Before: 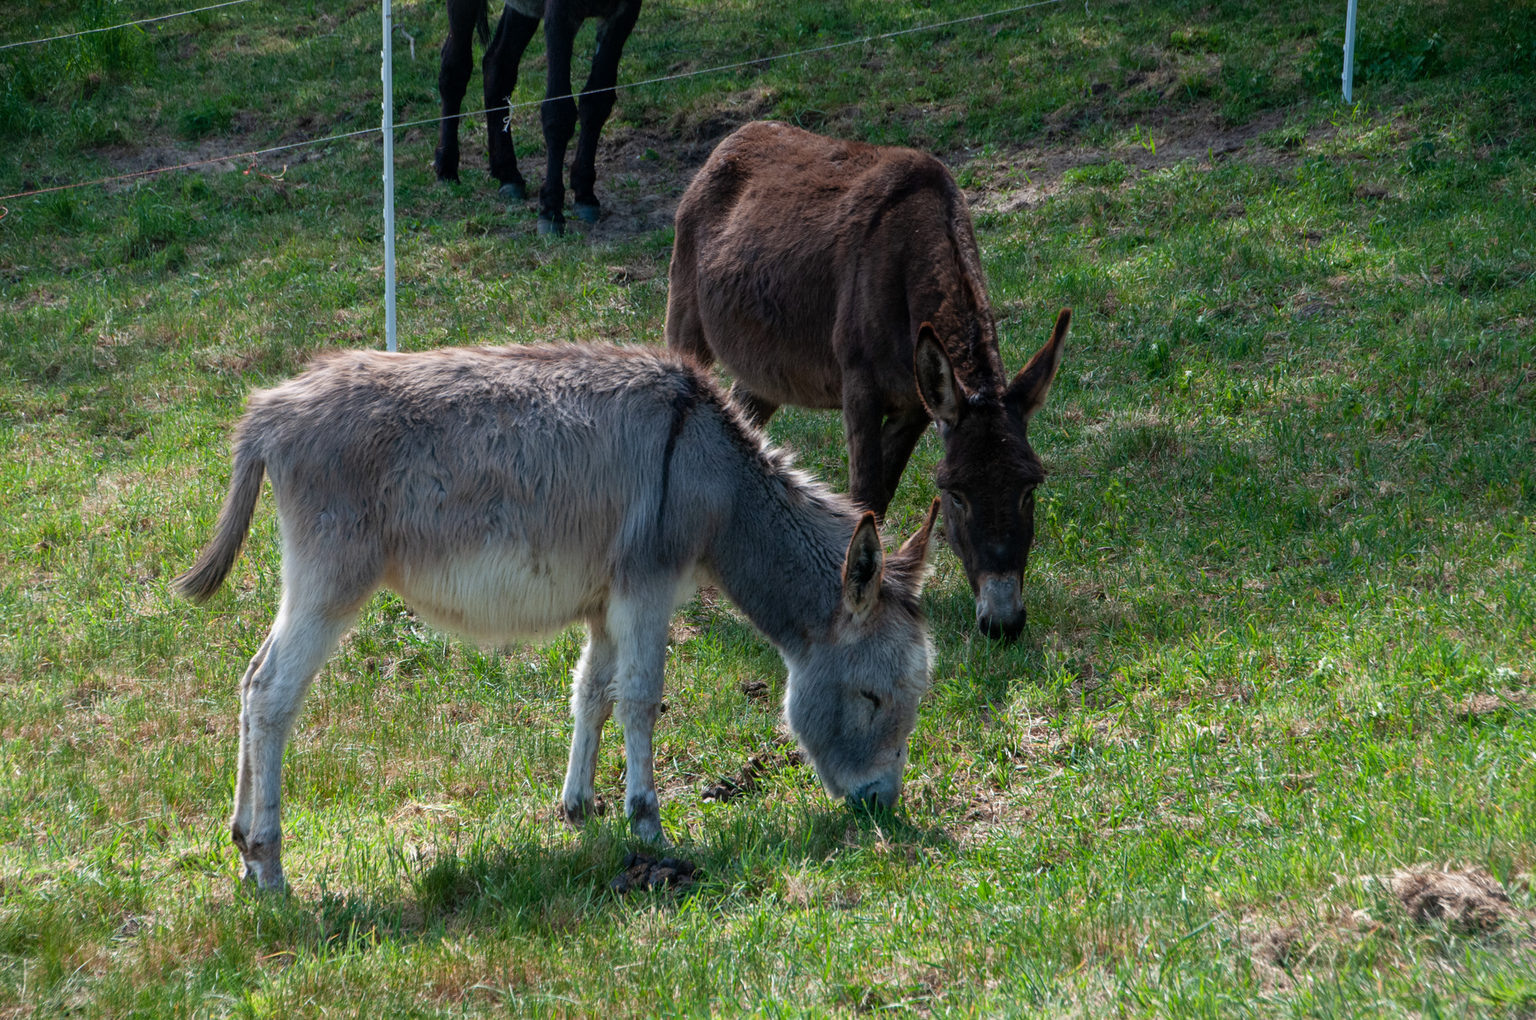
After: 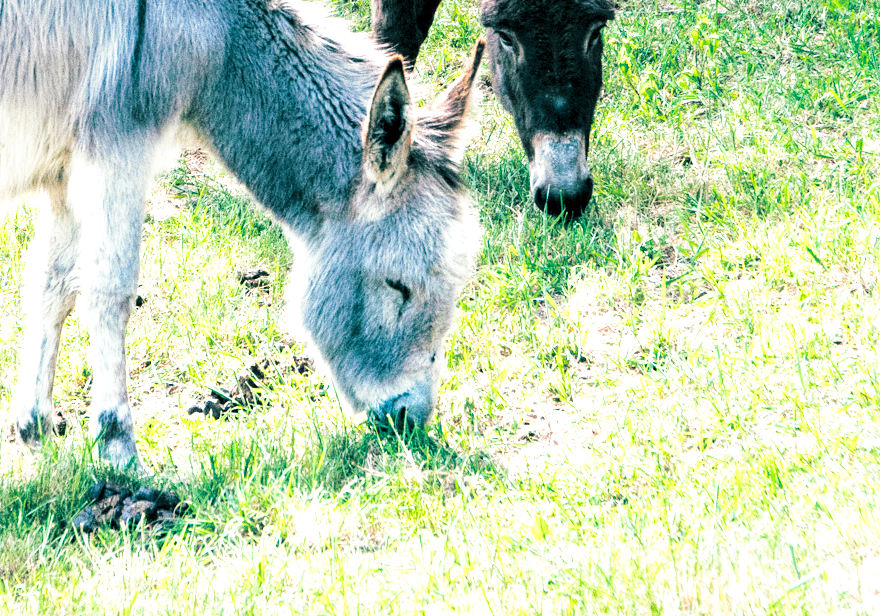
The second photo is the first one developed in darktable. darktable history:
base curve: curves: ch0 [(0, 0.003) (0.001, 0.002) (0.006, 0.004) (0.02, 0.022) (0.048, 0.086) (0.094, 0.234) (0.162, 0.431) (0.258, 0.629) (0.385, 0.8) (0.548, 0.918) (0.751, 0.988) (1, 1)], preserve colors none
white balance: red 1, blue 1
crop: left 35.976%, top 45.819%, right 18.162%, bottom 5.807%
grain: coarseness 0.09 ISO
local contrast: highlights 100%, shadows 100%, detail 120%, midtone range 0.2
split-toning: shadows › hue 186.43°, highlights › hue 49.29°, compress 30.29%
exposure: black level correction 0, exposure 0.7 EV, compensate exposure bias true, compensate highlight preservation false
levels: levels [0.026, 0.507, 0.987]
